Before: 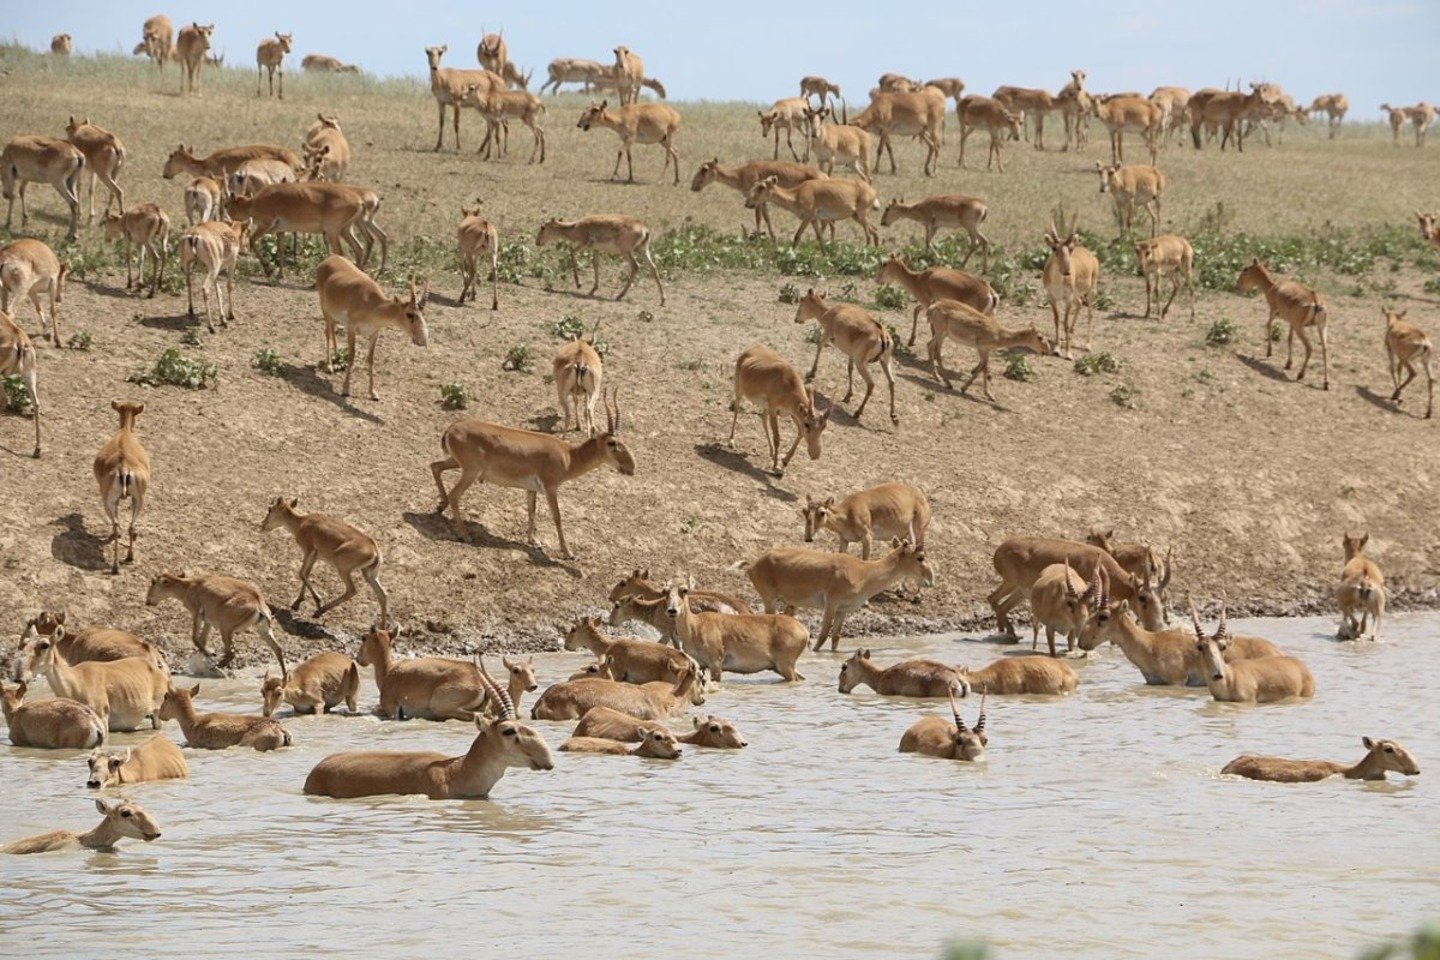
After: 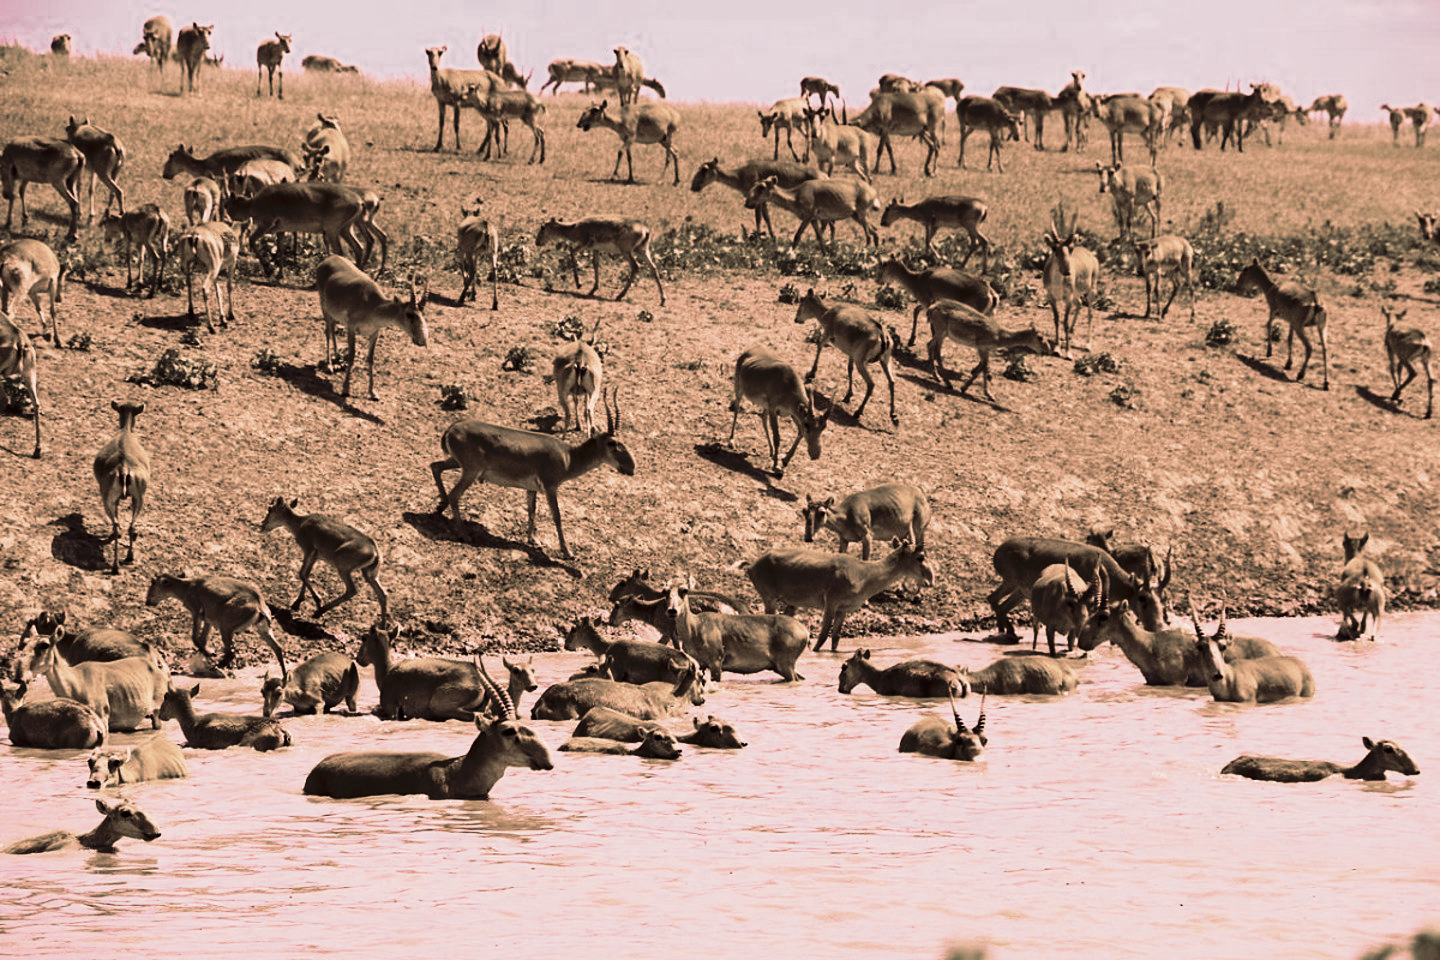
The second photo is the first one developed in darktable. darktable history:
tone curve: curves: ch0 [(0, 0) (0.003, 0.005) (0.011, 0.006) (0.025, 0.004) (0.044, 0.004) (0.069, 0.007) (0.1, 0.014) (0.136, 0.018) (0.177, 0.034) (0.224, 0.065) (0.277, 0.089) (0.335, 0.143) (0.399, 0.219) (0.468, 0.327) (0.543, 0.455) (0.623, 0.63) (0.709, 0.786) (0.801, 0.87) (0.898, 0.922) (1, 1)], preserve colors none
color look up table: target L [97.32, 93.88, 76.67, 79.6, 78.88, 74.4, 73.16, 65.92, 64.3, 62.83, 59.46, 45.08, 37.97, 35.93, 34.45, 9.781, 200.42, 101.54, 81.94, 70.3, 73.59, 57.03, 57.37, 59.52, 45.11, 45.66, 40.91, 17.98, 64.64, 57.13, 74.39, 54.4, 40.21, 53.6, 45.04, 56.36, 32.59, 39.95, 30.57, 27.72, 13.6, 31.36, 5.83, 1.911, 82.71, 57.66, 59.1, 42.72, 35.27], target a [-2.28, 0.003, -2.989, 0.247, 12.21, 7.286, 7.475, 6.532, 0.811, 1.031, 0.466, -0.318, -1.511, 4.74, 1.439, -0.937, 0, 0, 16.52, 15.75, 12.88, 6.198, 3.928, 9.695, 10.05, 3.189, 13.2, 10.68, 13.52, 4.77, 20.41, 10.46, 11.83, 12.96, 11.23, 4.353, 10.14, 12.32, 15.26, 19.63, 21.91, 12.45, 30.7, 12.68, -0.881, 3.749, 0.092, 7.888, 10.43], target b [36.31, 39.87, 9.208, 24.15, 13.45, 17.81, 16.56, 11.79, 9.819, 9.341, 5.469, 8.78, 7.628, 6.499, 3.308, 6.355, 0, -0.001, 23.8, 8.686, 16.94, 9.168, 8.747, 6.054, 8.564, 9.196, 9.353, 7.592, -2.321, -2.7, 5.876, -3.155, -8.392, -5.041, -3.465, 6.031, -4.733, -0.523, -7.445, -4.076, -10.01, -5.209, -18.18, 2.791, -0.317, -2.12, -0.342, -3.795, -5.564], num patches 49
